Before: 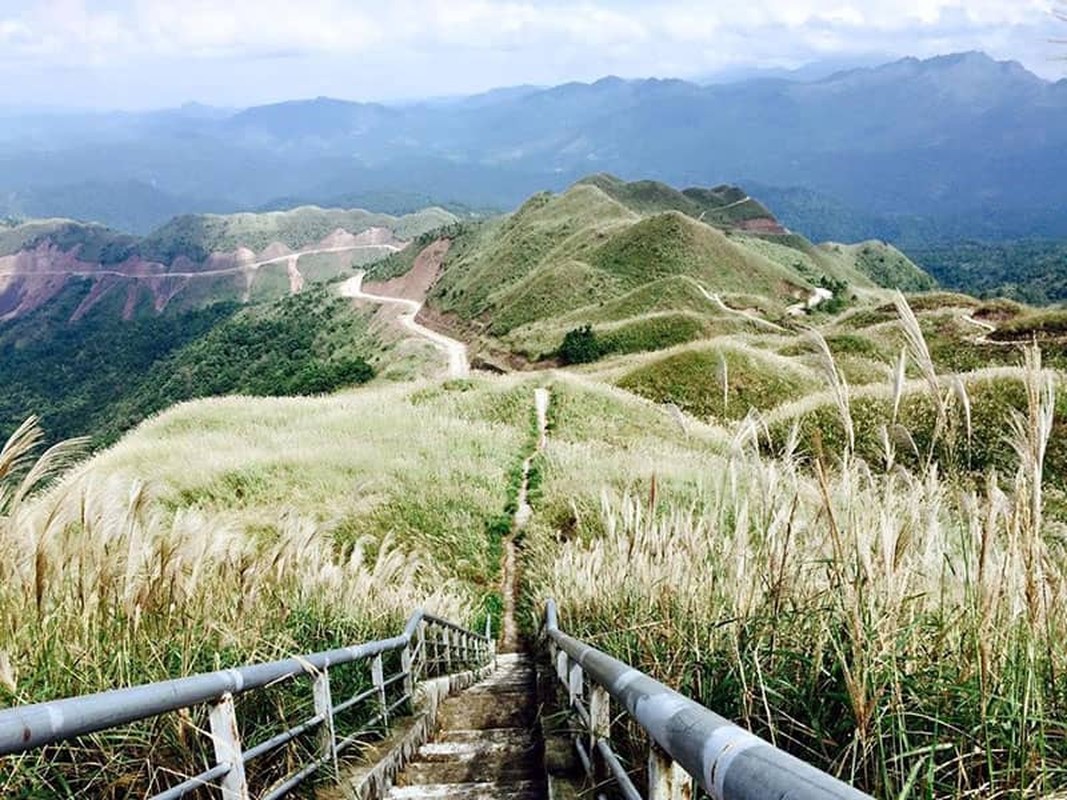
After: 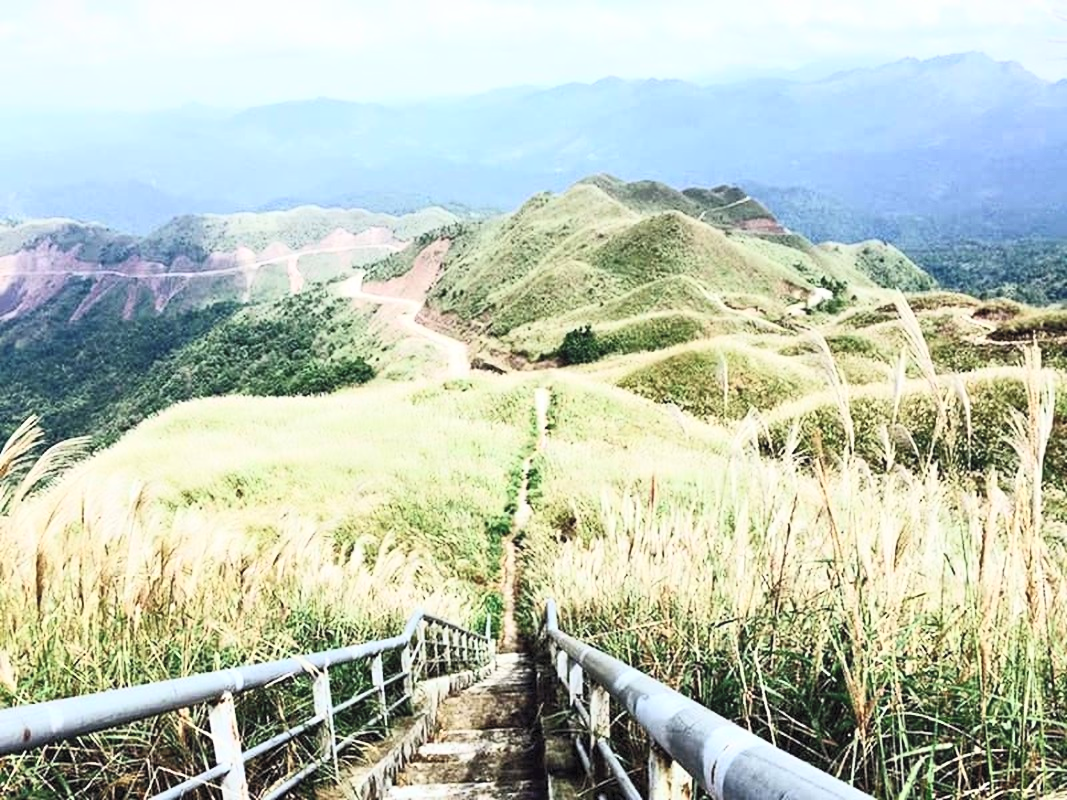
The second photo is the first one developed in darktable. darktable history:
contrast brightness saturation: contrast 0.392, brightness 0.523
